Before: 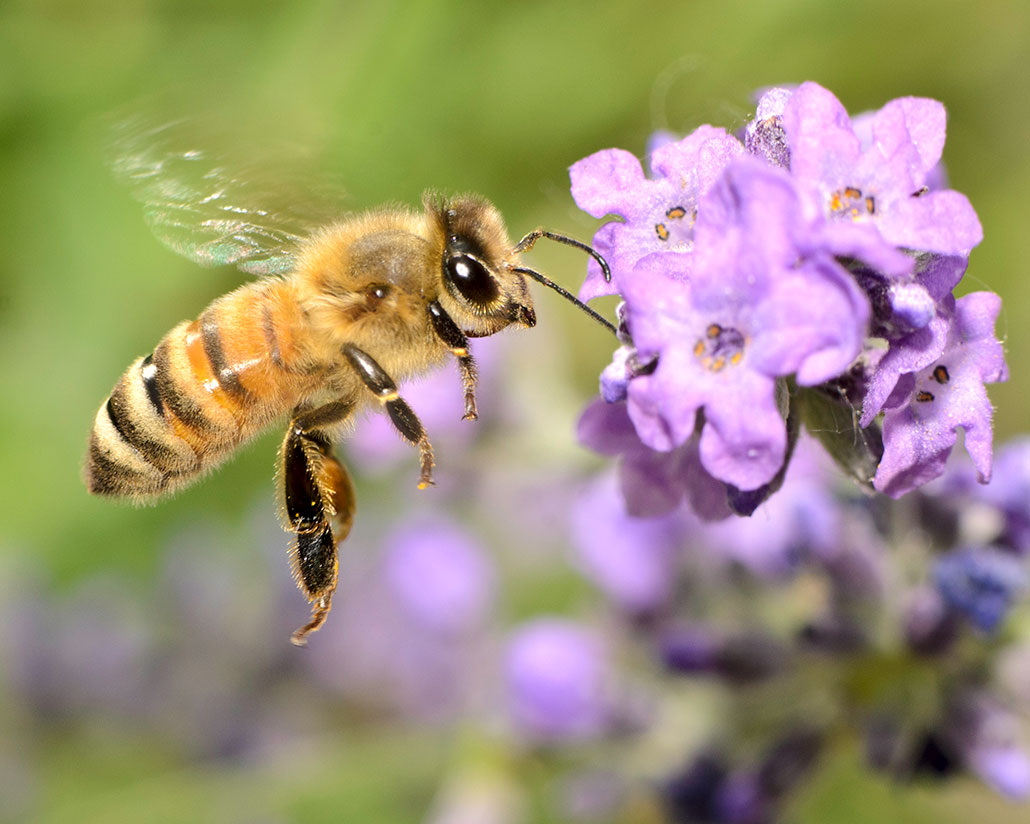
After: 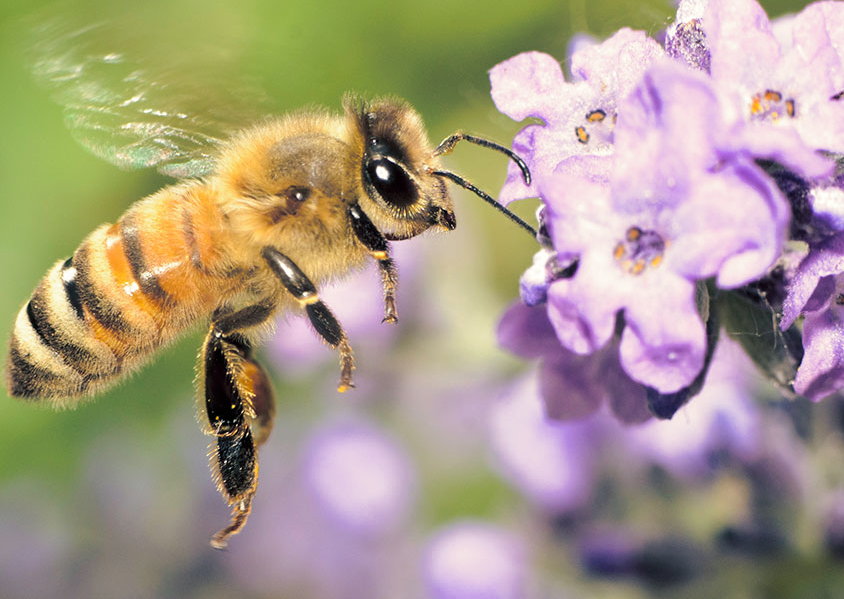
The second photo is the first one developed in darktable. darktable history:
split-toning: shadows › hue 216°, shadows › saturation 1, highlights › hue 57.6°, balance -33.4
crop: left 7.856%, top 11.836%, right 10.12%, bottom 15.387%
